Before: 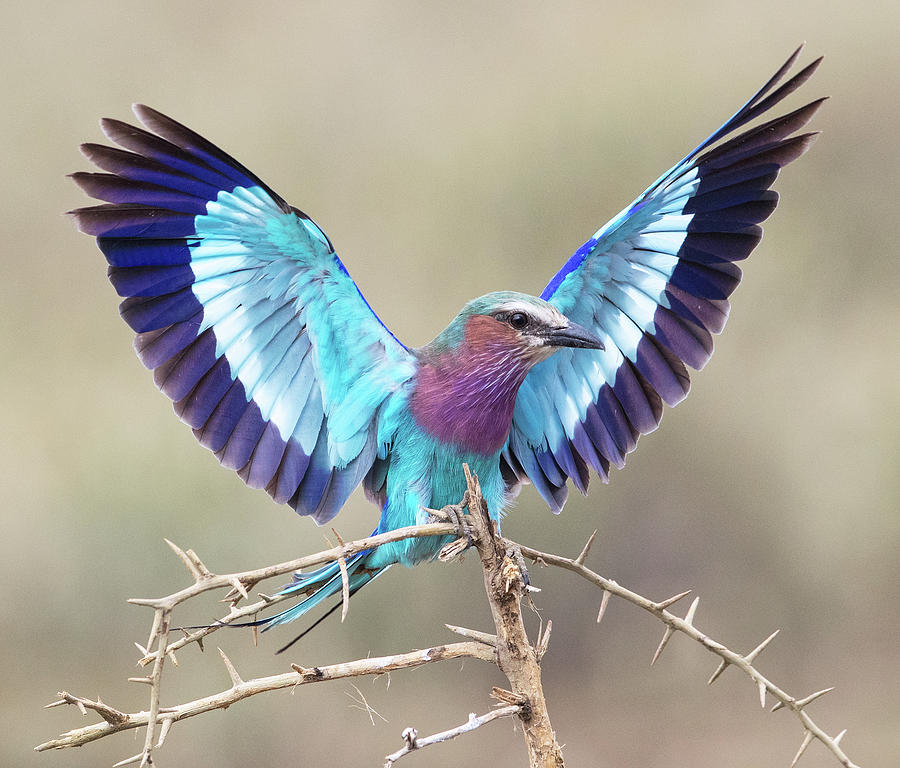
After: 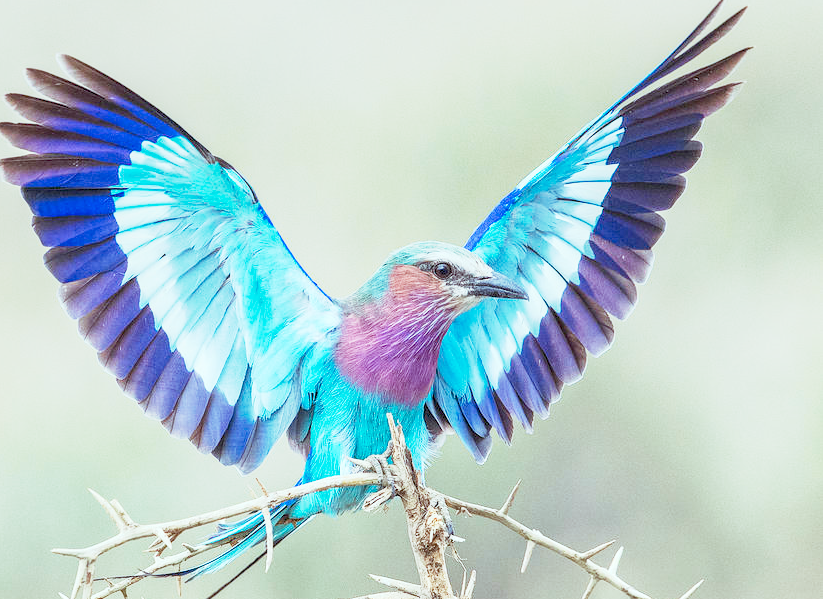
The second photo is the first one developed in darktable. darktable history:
crop: left 8.479%, top 6.609%, bottom 15.338%
local contrast: on, module defaults
color balance rgb: highlights gain › chroma 4.003%, highlights gain › hue 200.78°, global offset › luminance -0.35%, perceptual saturation grading › global saturation 0.175%, hue shift -2.53°, contrast -21.524%
base curve: curves: ch0 [(0, 0) (0.088, 0.125) (0.176, 0.251) (0.354, 0.501) (0.613, 0.749) (1, 0.877)], preserve colors none
exposure: black level correction 0, exposure 1.101 EV, compensate highlight preservation false
